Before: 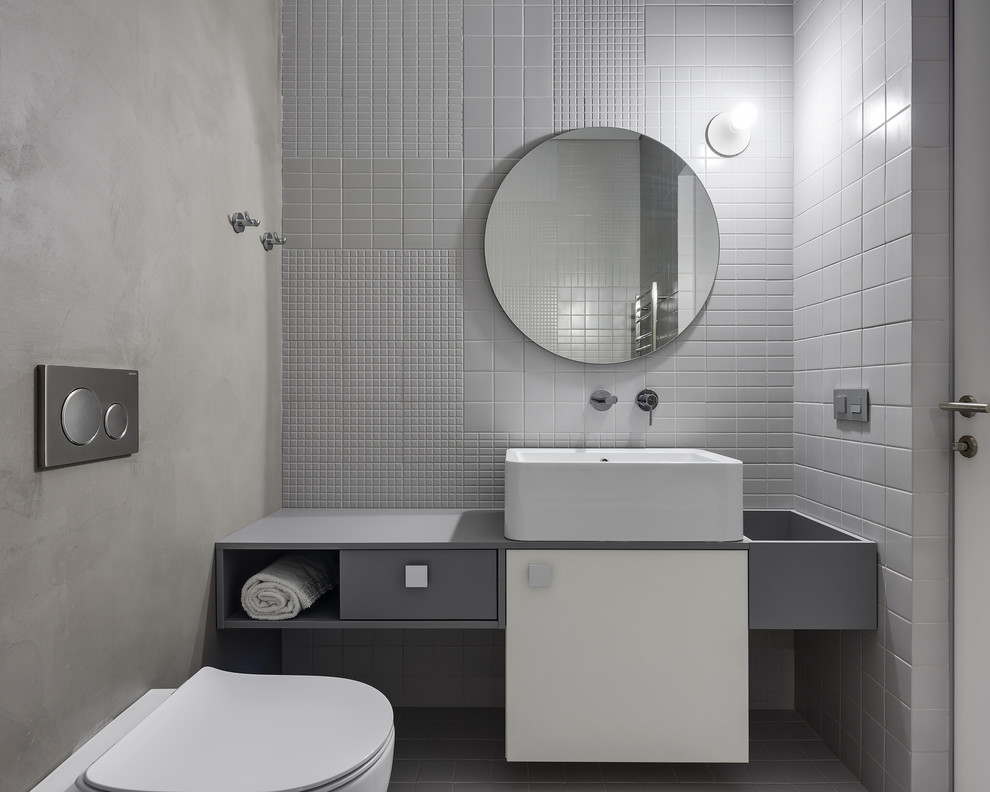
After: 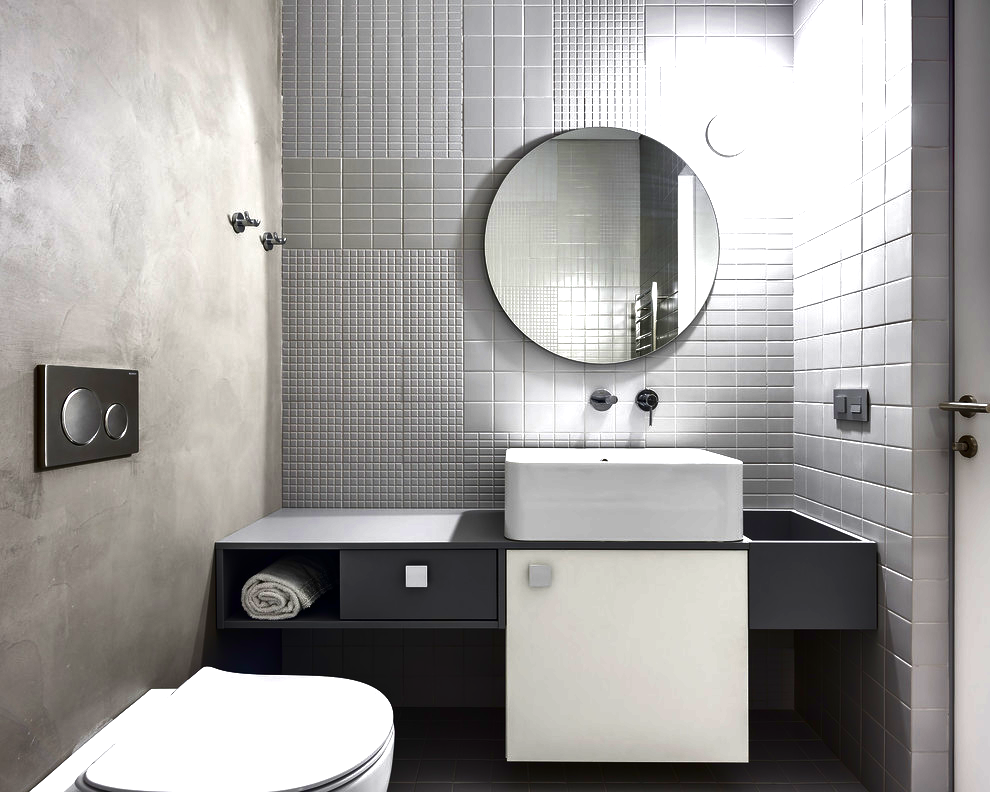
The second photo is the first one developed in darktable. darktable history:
exposure: black level correction 0, exposure 1.2 EV, compensate highlight preservation false
contrast brightness saturation: brightness -0.534
velvia: on, module defaults
